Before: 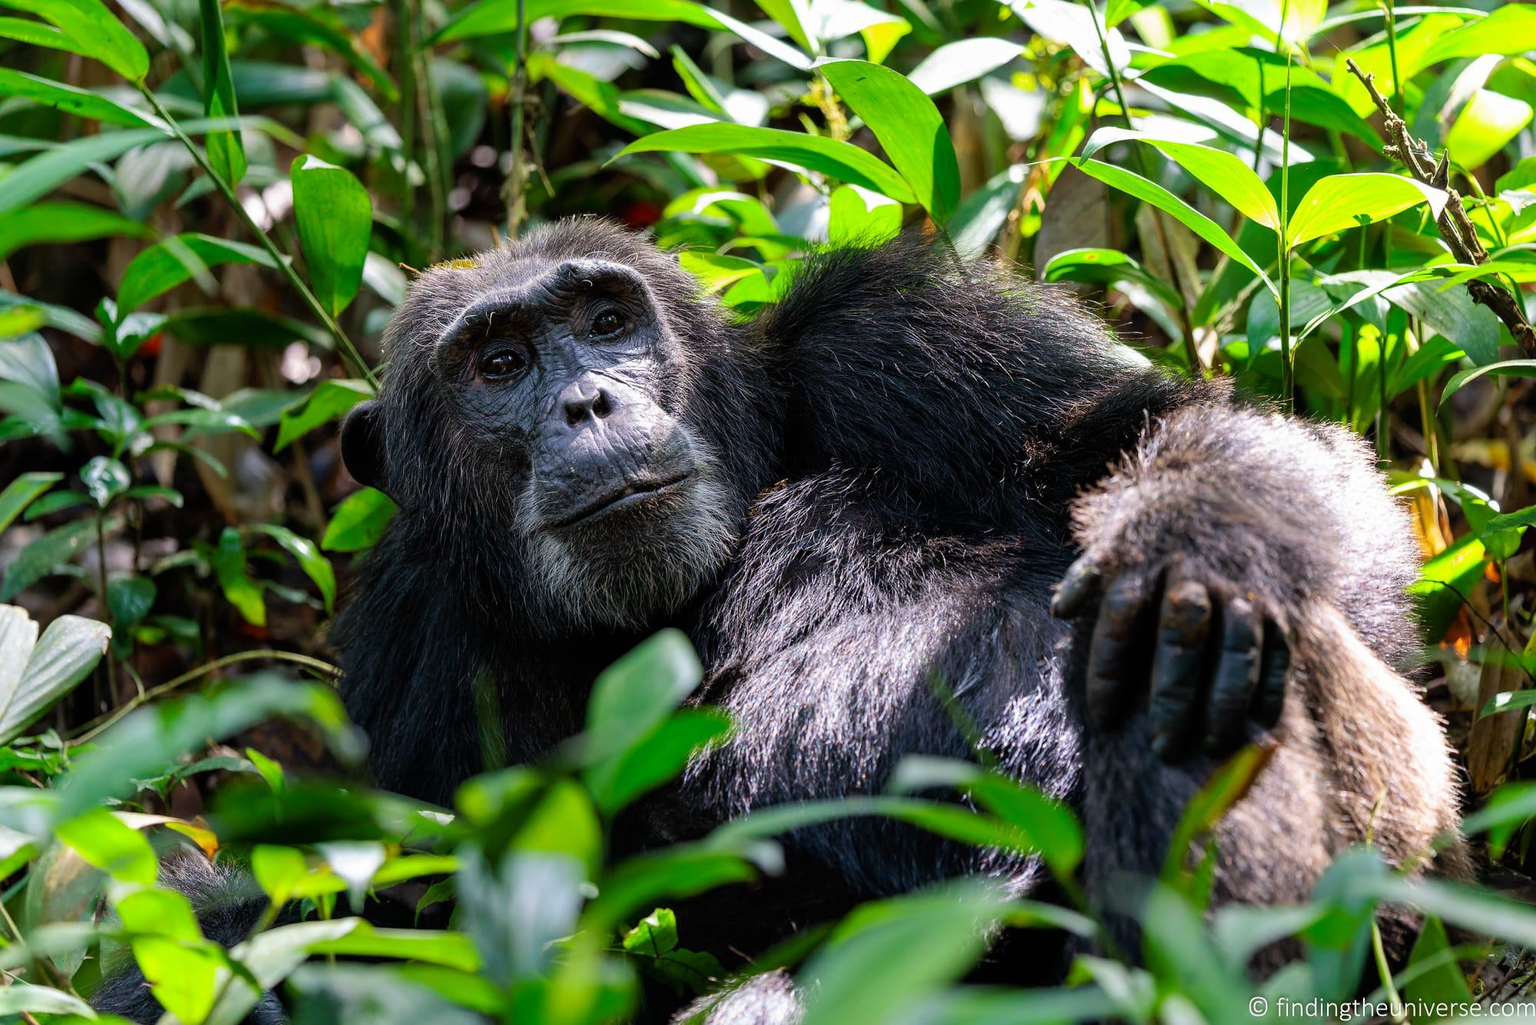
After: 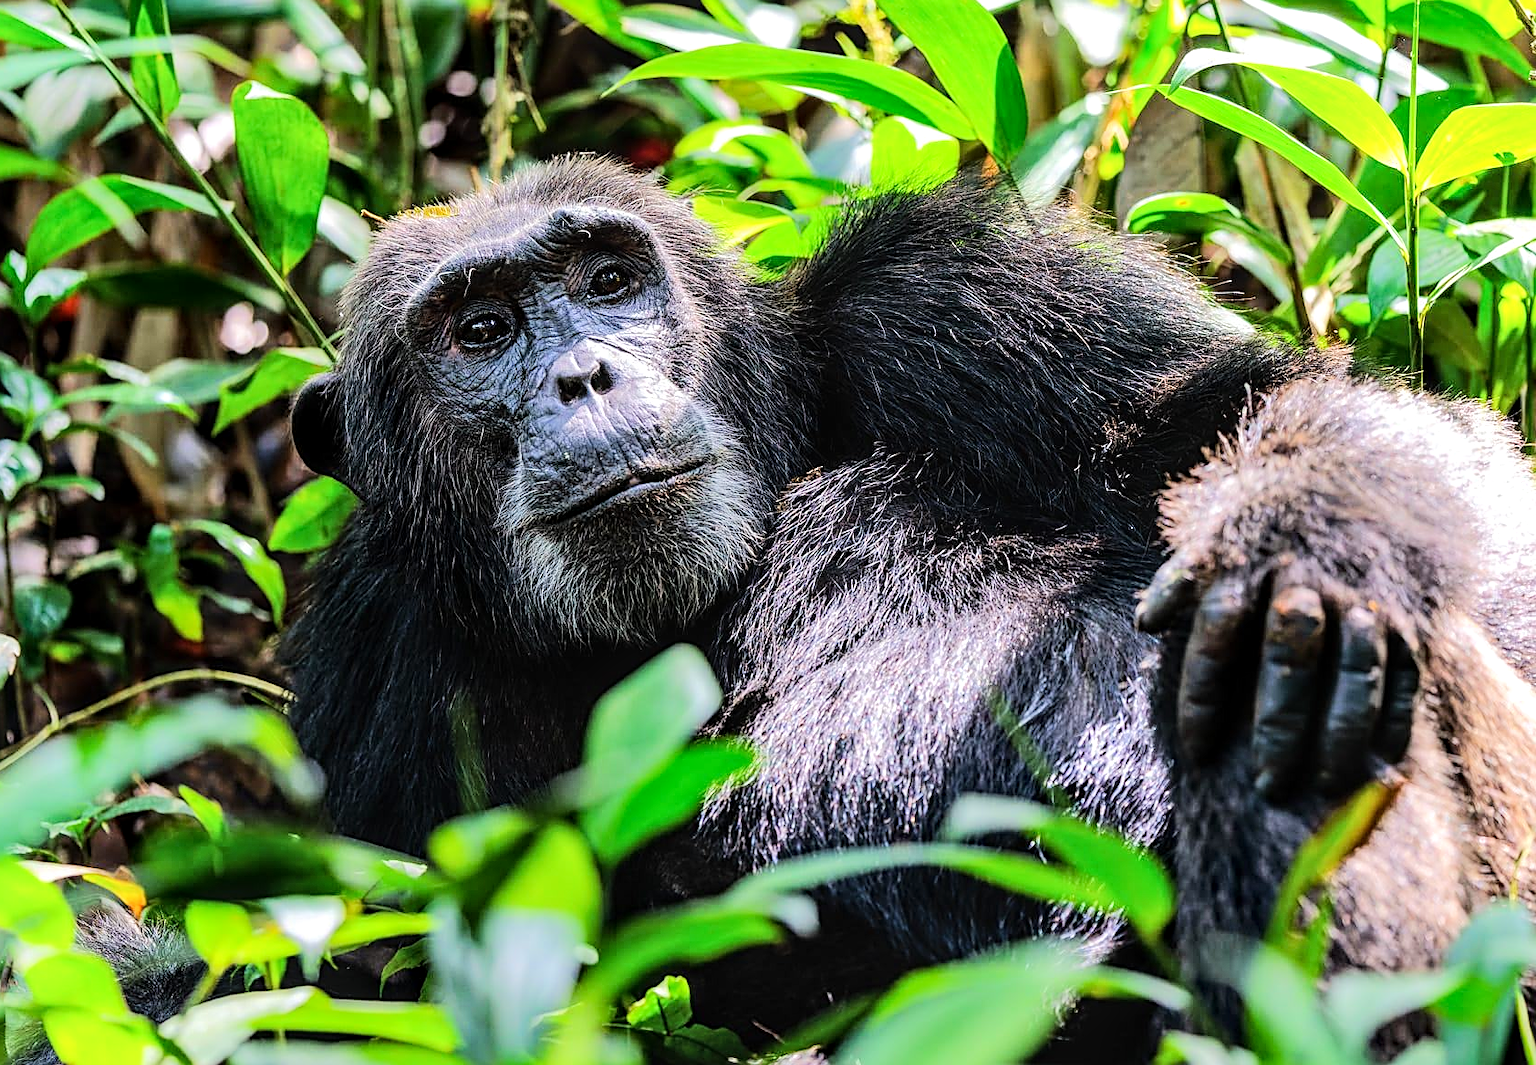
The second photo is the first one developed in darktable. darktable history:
sharpen: on, module defaults
crop: left 6.247%, top 8.407%, right 9.536%, bottom 4.008%
color correction: highlights b* -0.012, saturation 0.98
local contrast: detail 130%
exposure: compensate exposure bias true, compensate highlight preservation false
tone equalizer: -7 EV 0.161 EV, -6 EV 0.611 EV, -5 EV 1.13 EV, -4 EV 1.35 EV, -3 EV 1.15 EV, -2 EV 0.6 EV, -1 EV 0.155 EV, edges refinement/feathering 500, mask exposure compensation -1.57 EV, preserve details no
